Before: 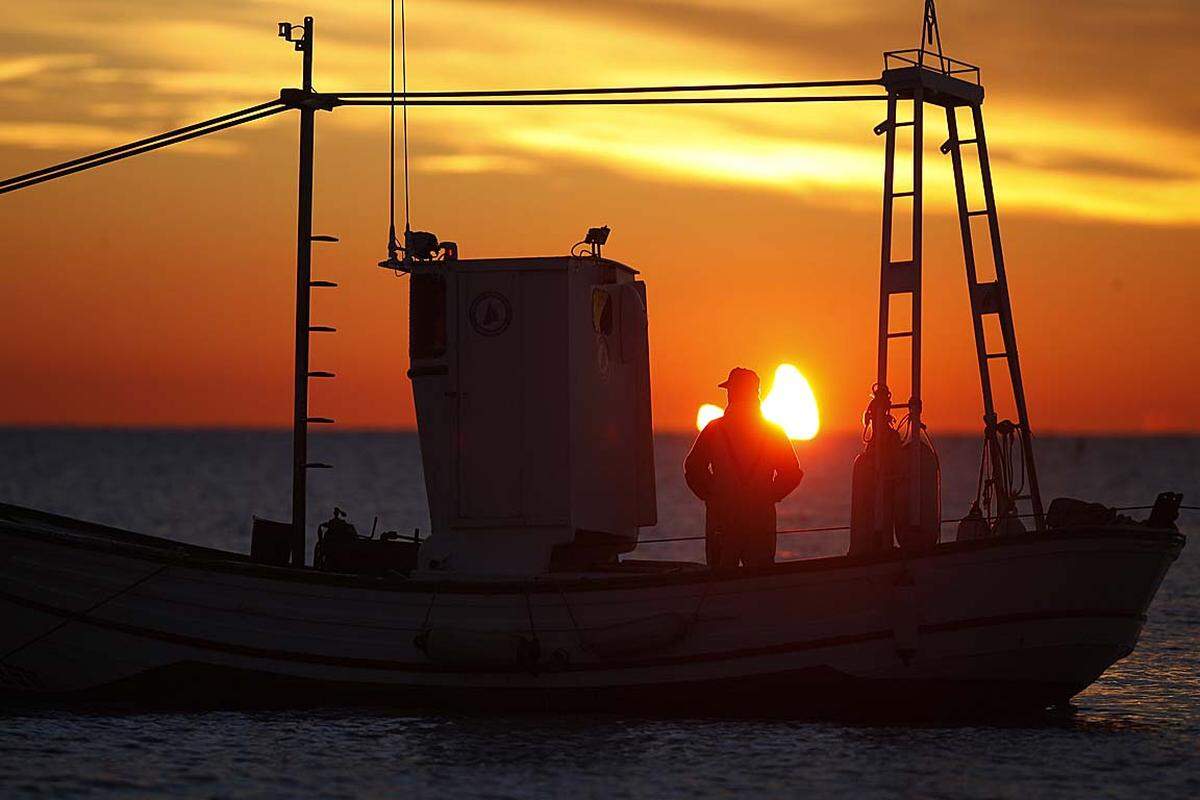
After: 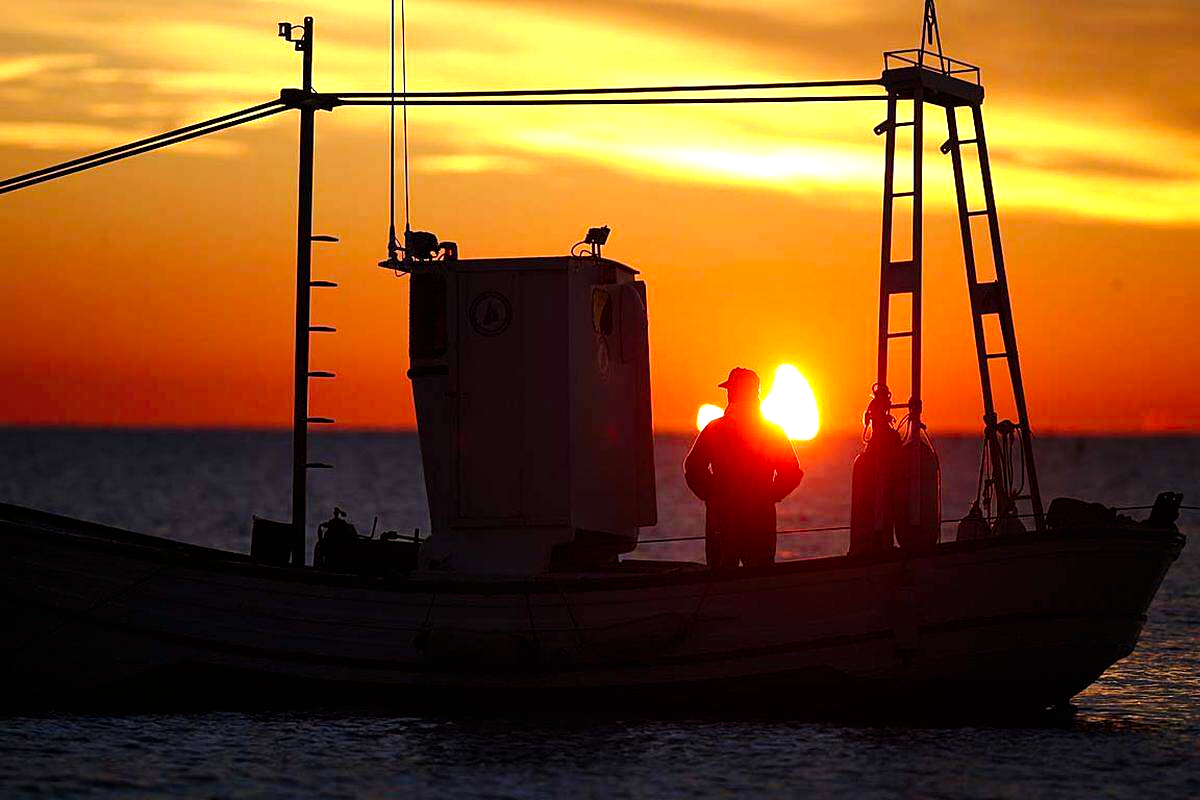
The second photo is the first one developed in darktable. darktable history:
exposure: black level correction 0, exposure 0.702 EV, compensate highlight preservation false
tone curve: curves: ch0 [(0, 0) (0.068, 0.012) (0.183, 0.089) (0.341, 0.283) (0.547, 0.532) (0.828, 0.815) (1, 0.983)]; ch1 [(0, 0) (0.23, 0.166) (0.34, 0.308) (0.371, 0.337) (0.429, 0.411) (0.477, 0.462) (0.499, 0.498) (0.529, 0.537) (0.559, 0.582) (0.743, 0.798) (1, 1)]; ch2 [(0, 0) (0.431, 0.414) (0.498, 0.503) (0.524, 0.528) (0.568, 0.546) (0.6, 0.597) (0.634, 0.645) (0.728, 0.742) (1, 1)], preserve colors none
